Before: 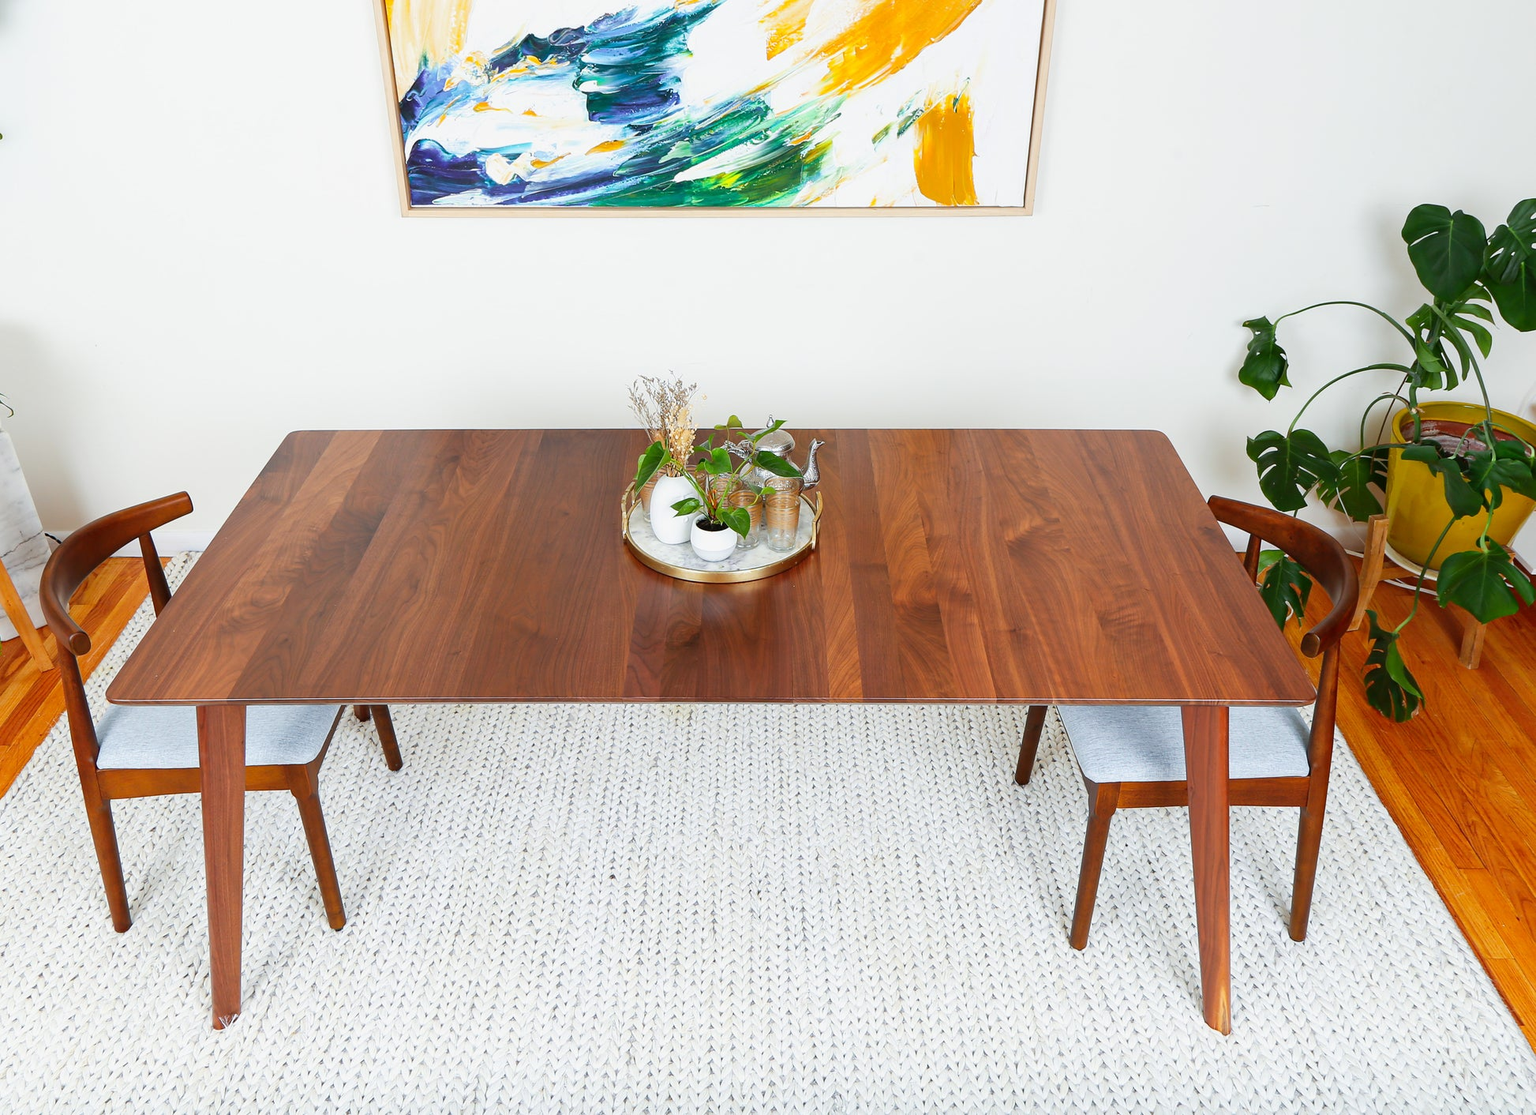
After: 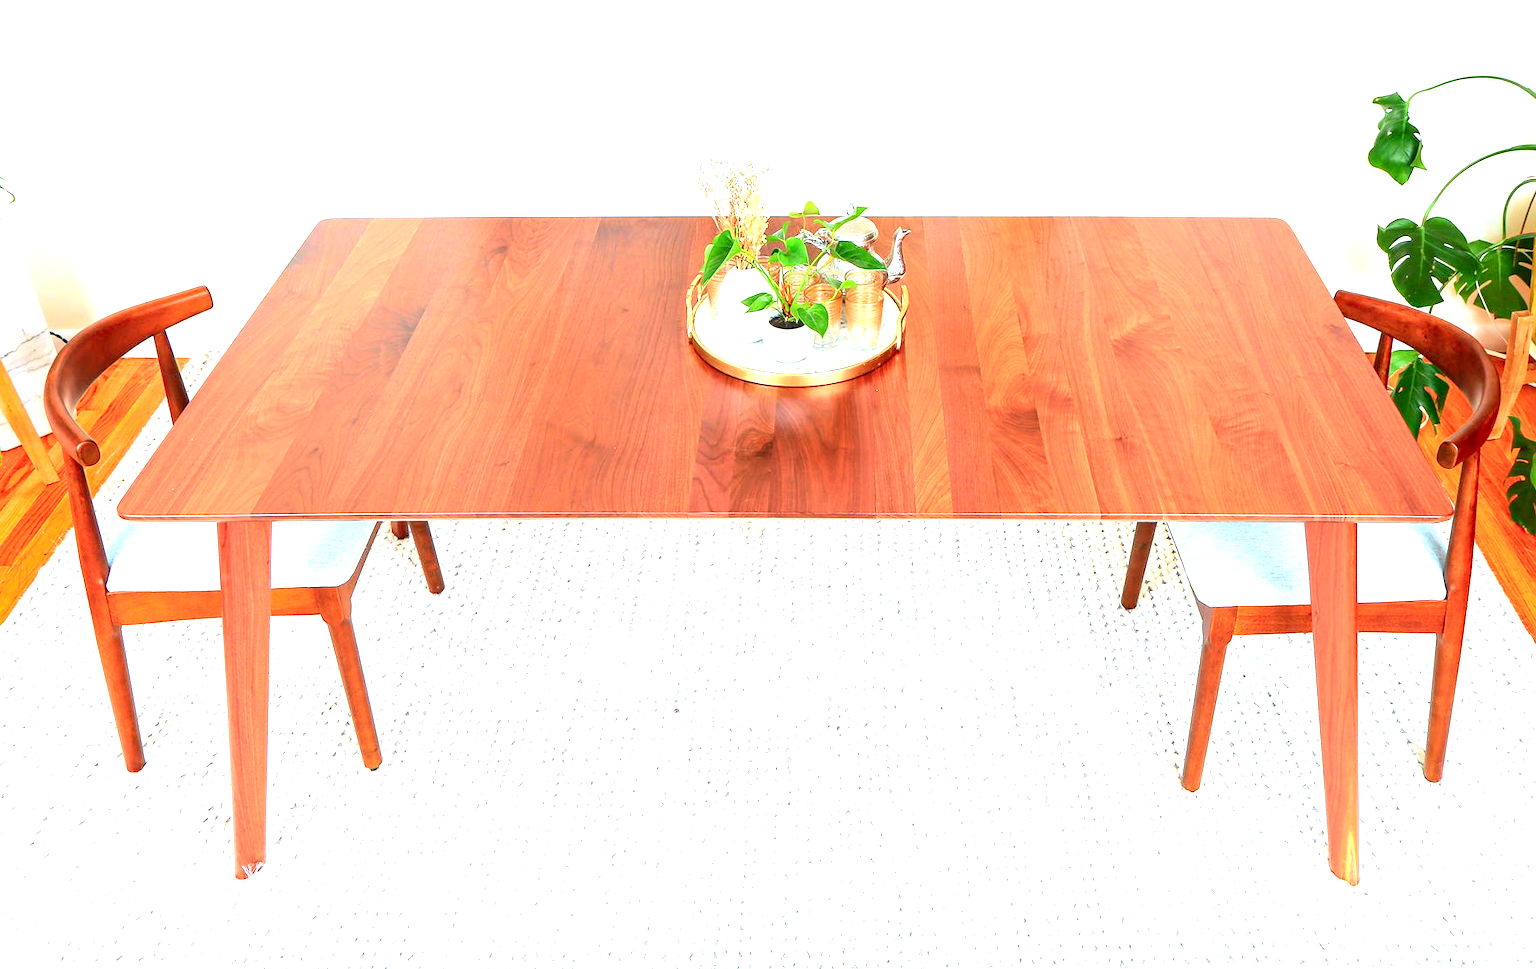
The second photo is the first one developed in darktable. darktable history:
white balance: emerald 1
tone curve: curves: ch0 [(0, 0.012) (0.052, 0.04) (0.107, 0.086) (0.269, 0.266) (0.471, 0.503) (0.731, 0.771) (0.921, 0.909) (0.999, 0.951)]; ch1 [(0, 0) (0.339, 0.298) (0.402, 0.363) (0.444, 0.415) (0.485, 0.469) (0.494, 0.493) (0.504, 0.501) (0.525, 0.534) (0.555, 0.593) (0.594, 0.648) (1, 1)]; ch2 [(0, 0) (0.48, 0.48) (0.504, 0.5) (0.535, 0.557) (0.581, 0.623) (0.649, 0.683) (0.824, 0.815) (1, 1)], color space Lab, independent channels, preserve colors none
local contrast: on, module defaults
crop: top 20.916%, right 9.437%, bottom 0.316%
exposure: black level correction 0, exposure 1.675 EV, compensate exposure bias true, compensate highlight preservation false
